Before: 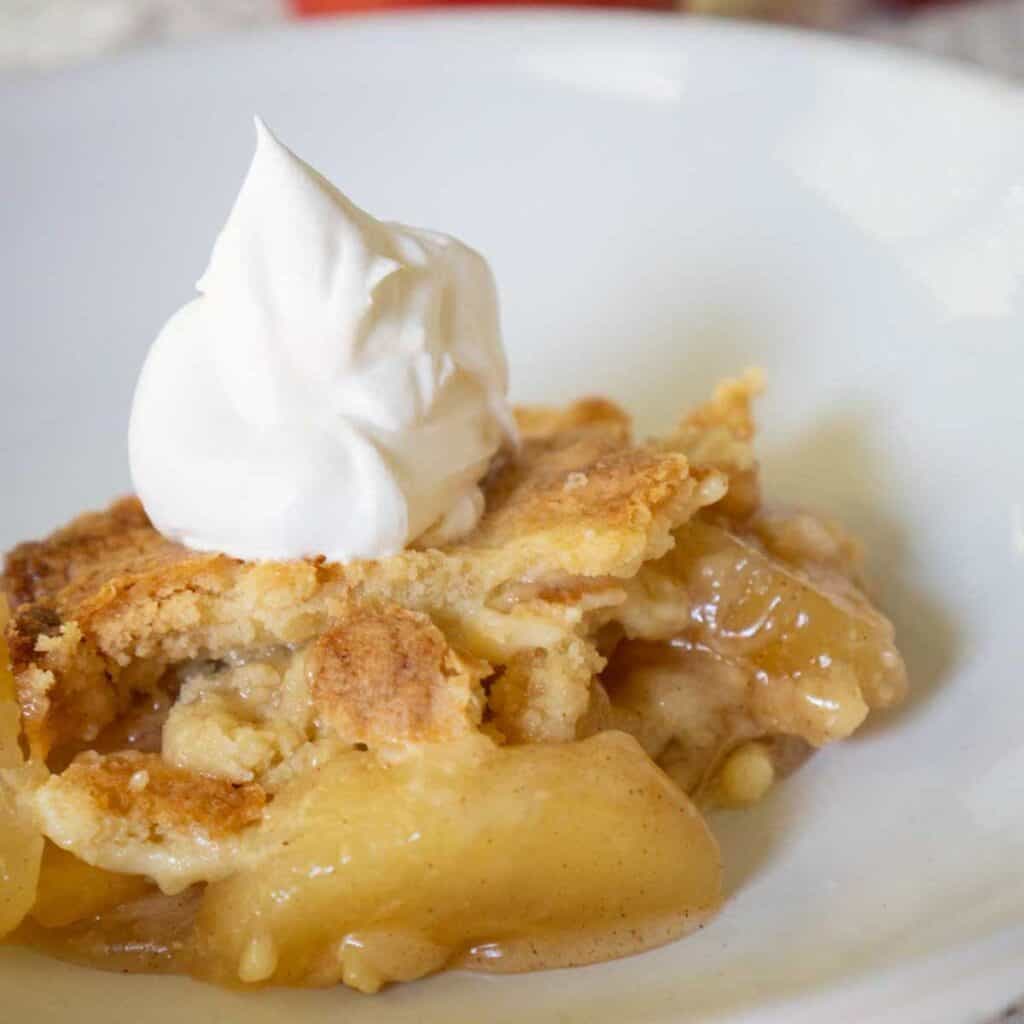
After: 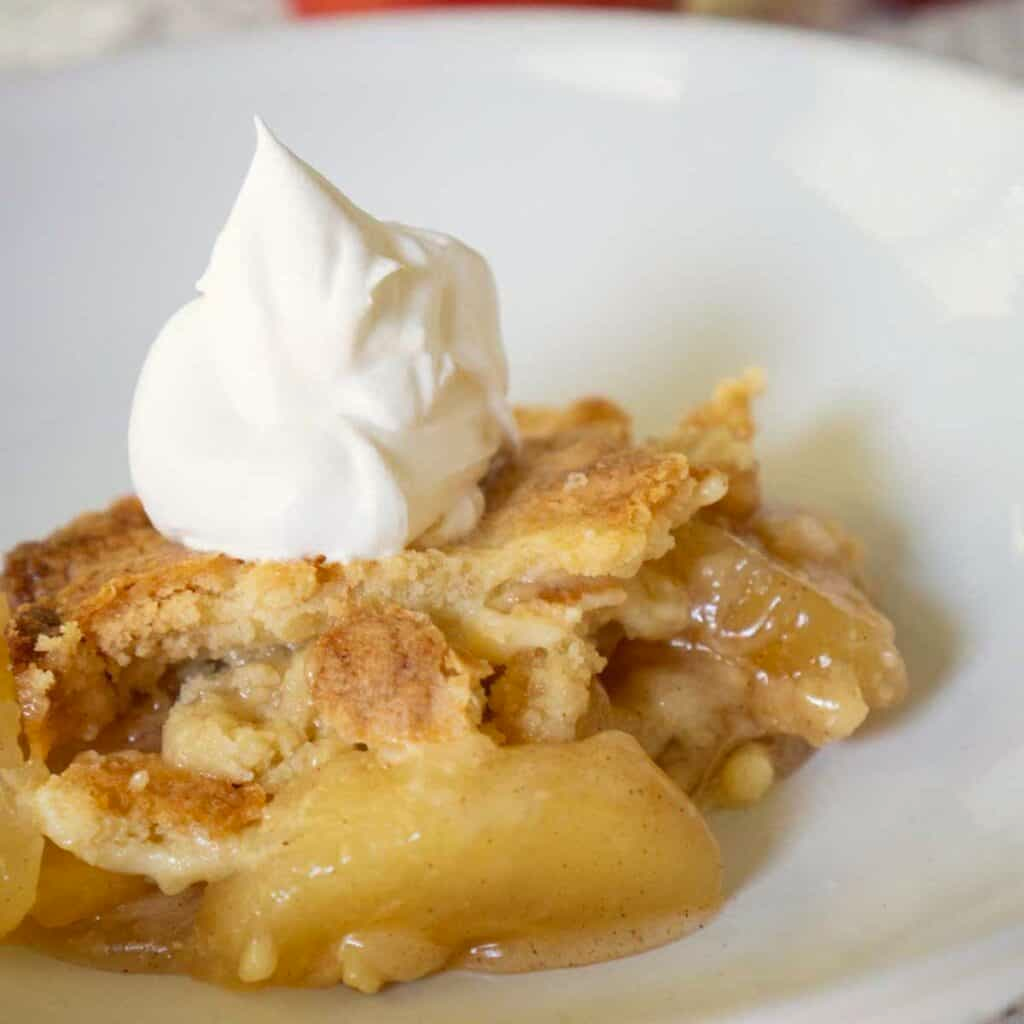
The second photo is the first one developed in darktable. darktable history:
color correction: highlights b* 3.04
